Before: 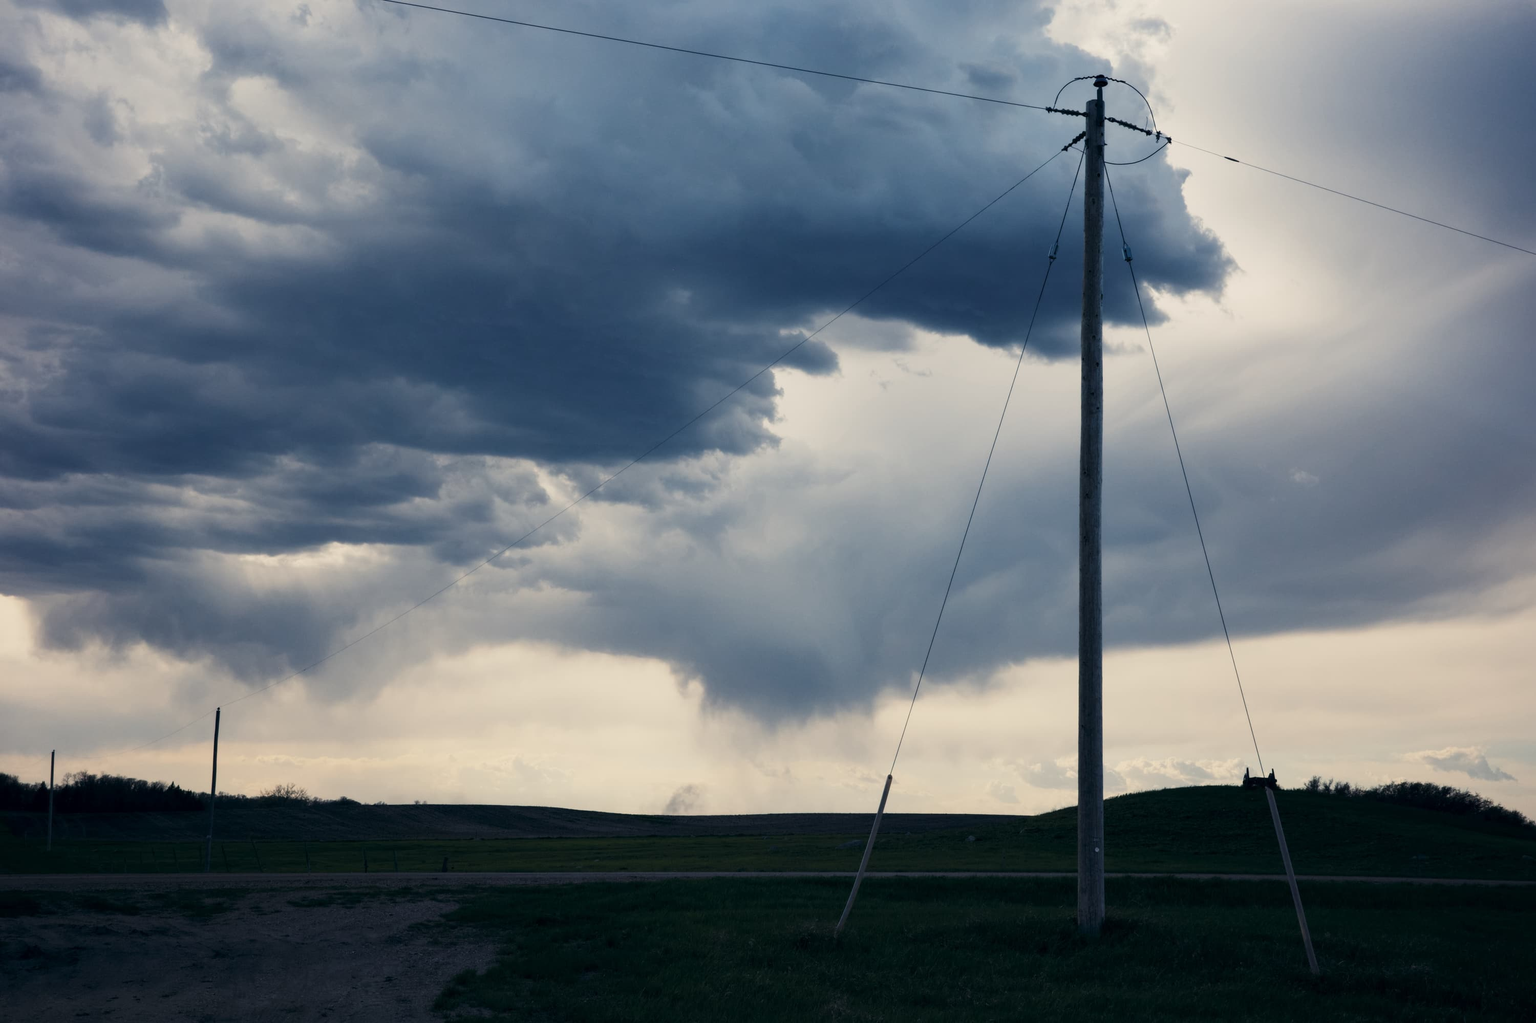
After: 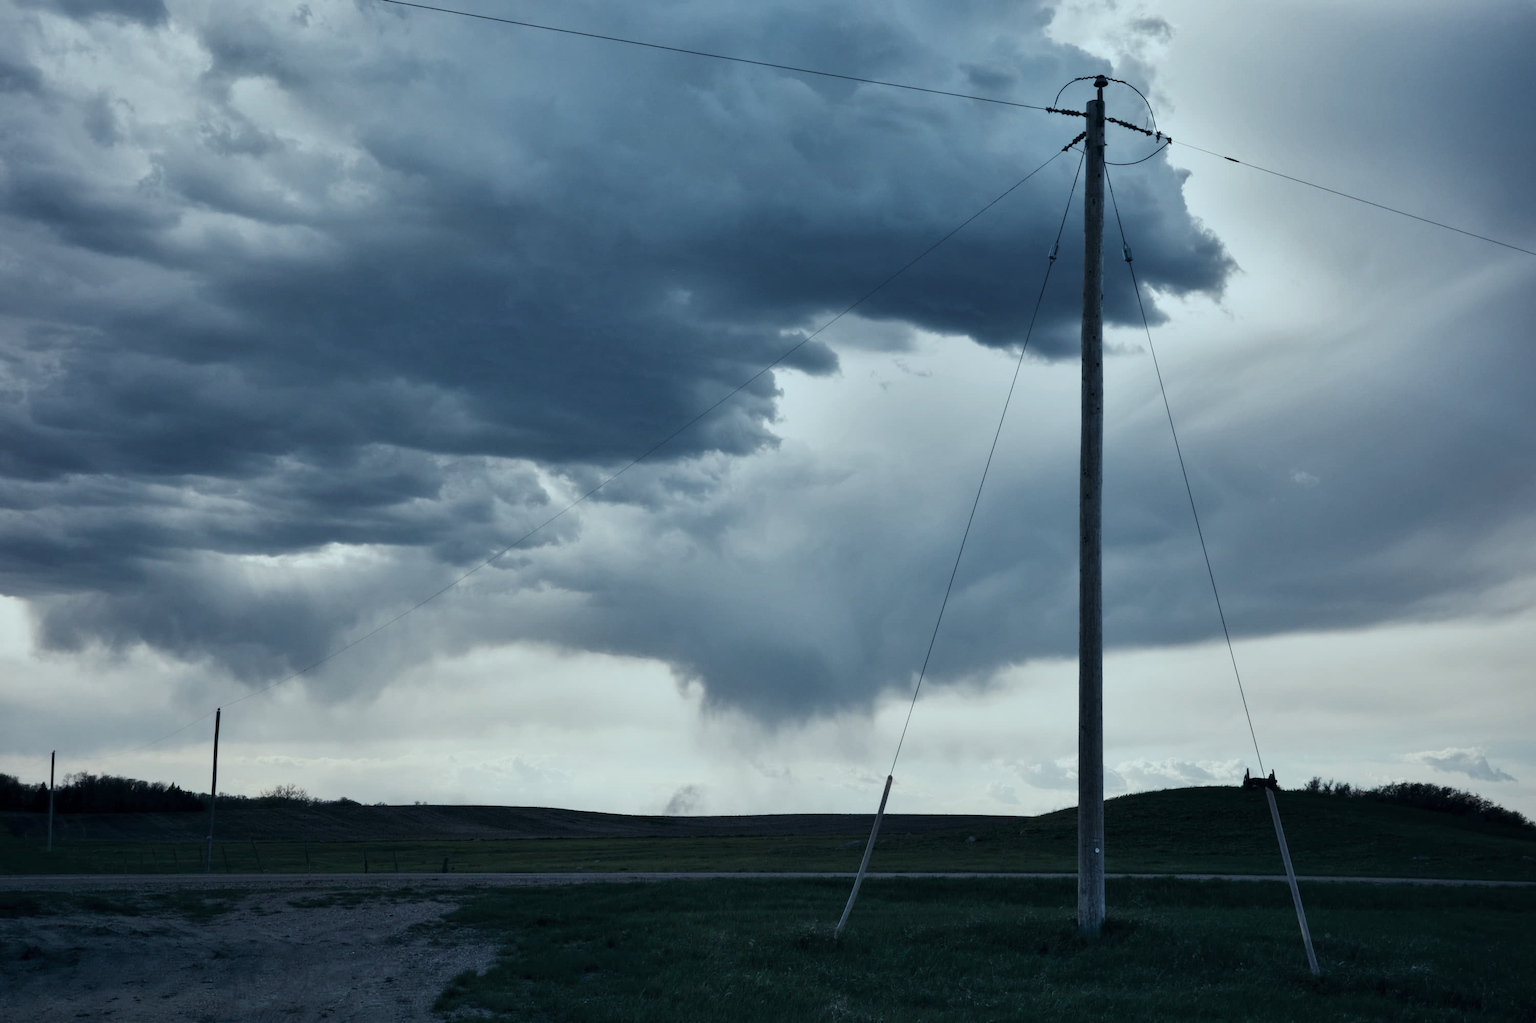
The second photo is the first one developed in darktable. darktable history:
color correction: highlights a* -12.64, highlights b* -18.1, saturation 0.7
shadows and highlights: low approximation 0.01, soften with gaussian
